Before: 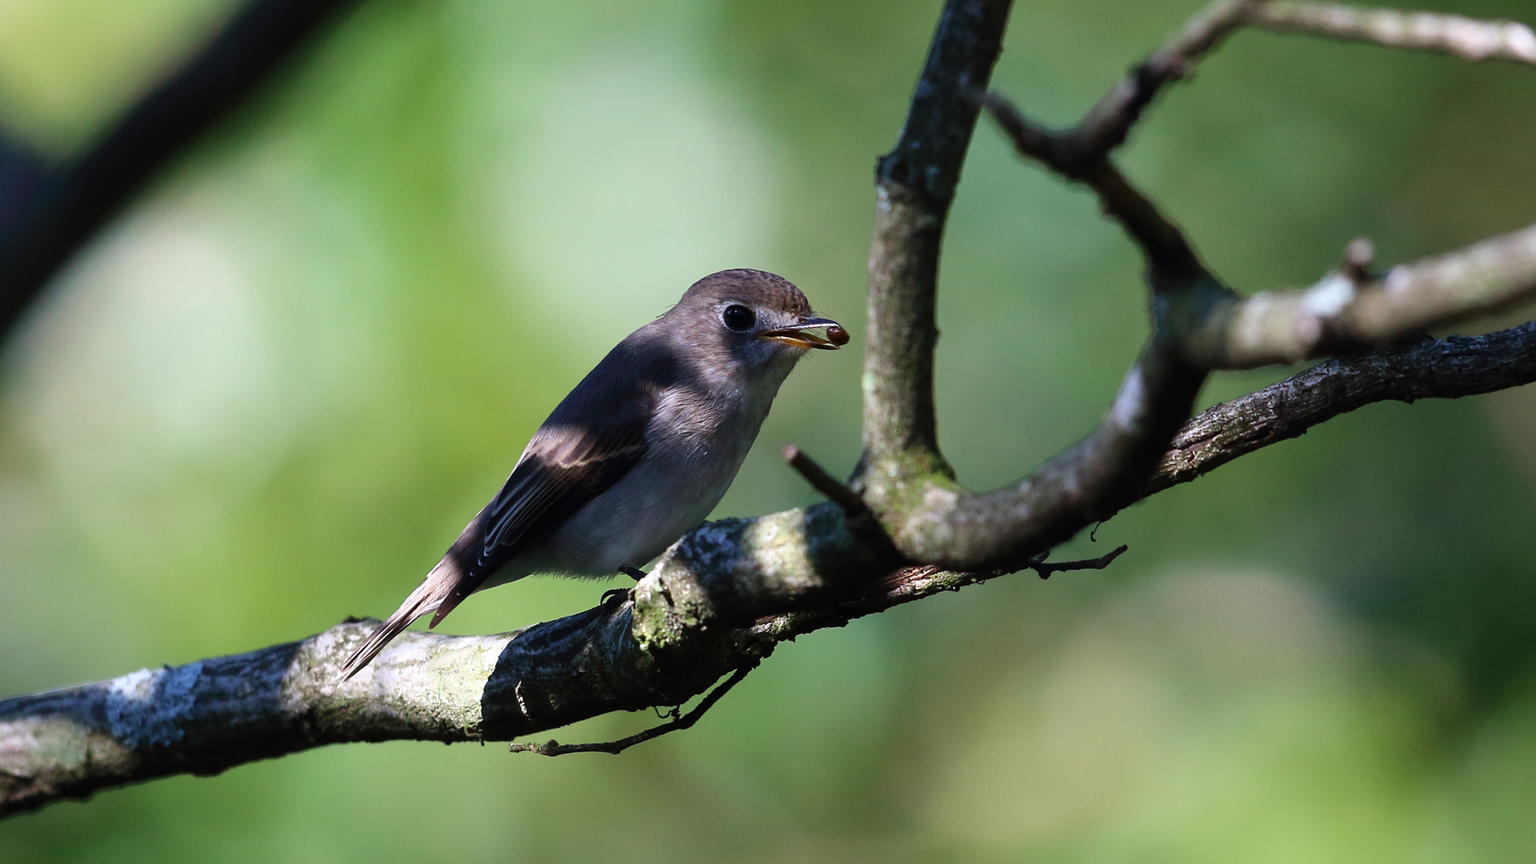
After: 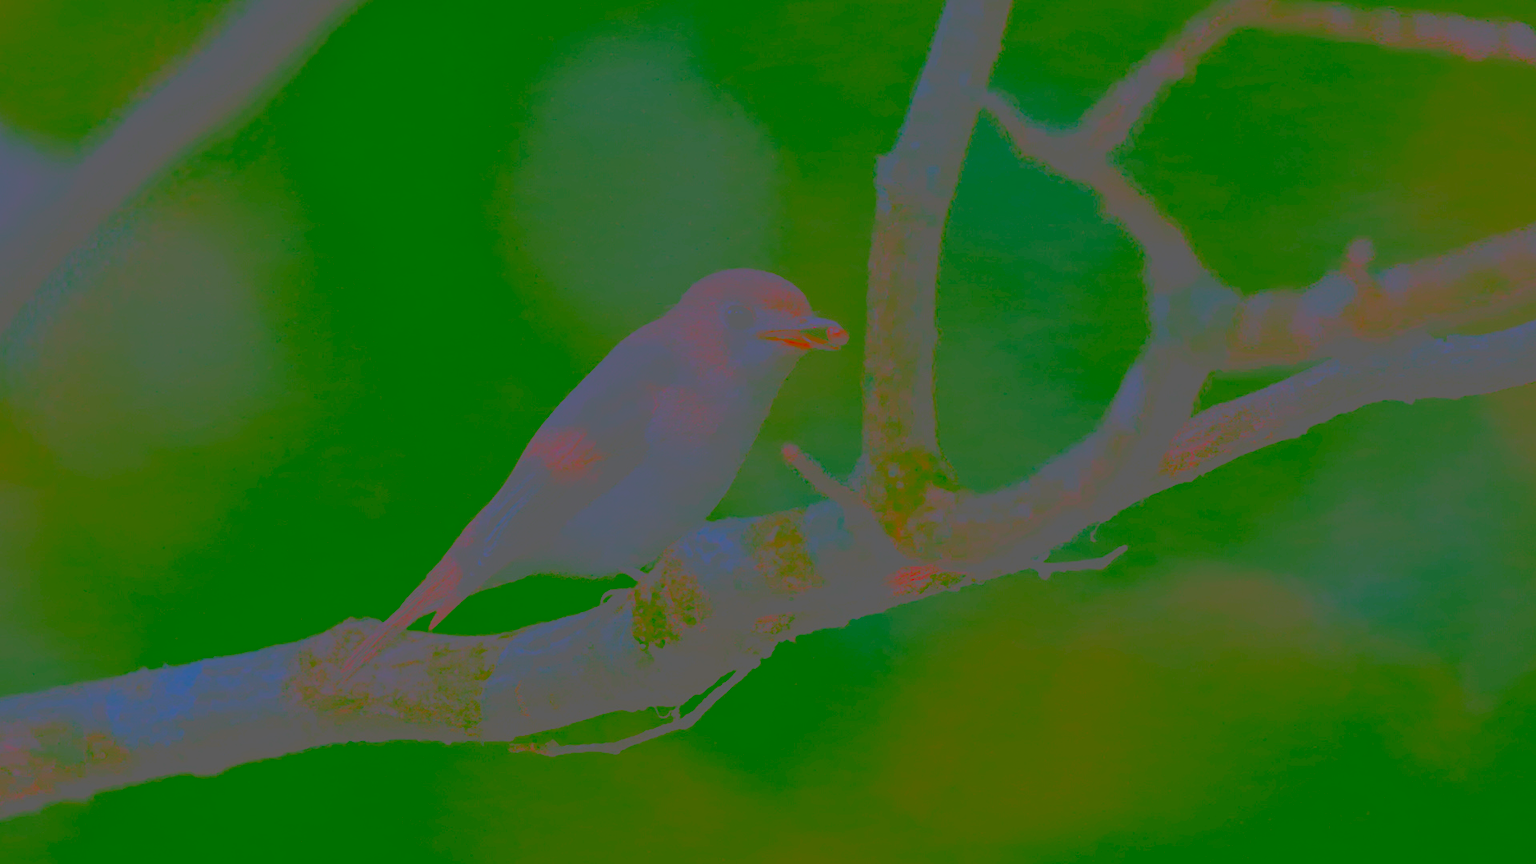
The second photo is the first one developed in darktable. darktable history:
exposure: exposure 0.6 EV, compensate highlight preservation false
contrast brightness saturation: contrast -0.99, brightness -0.17, saturation 0.75
color zones: curves: ch1 [(0.25, 0.61) (0.75, 0.248)]
